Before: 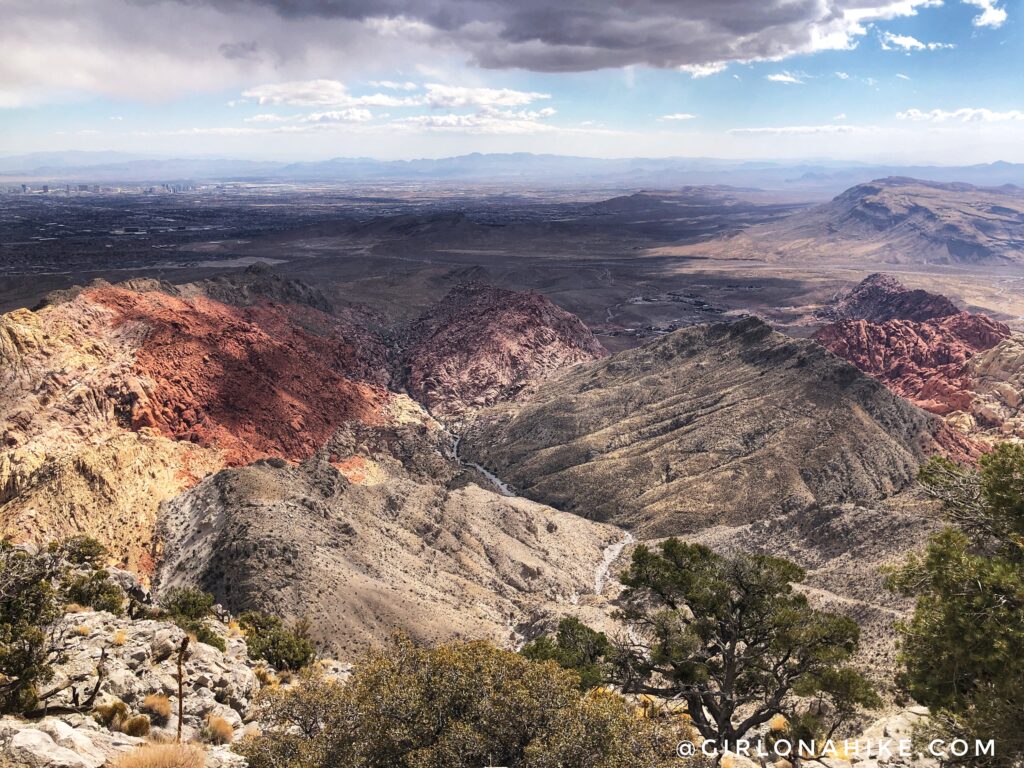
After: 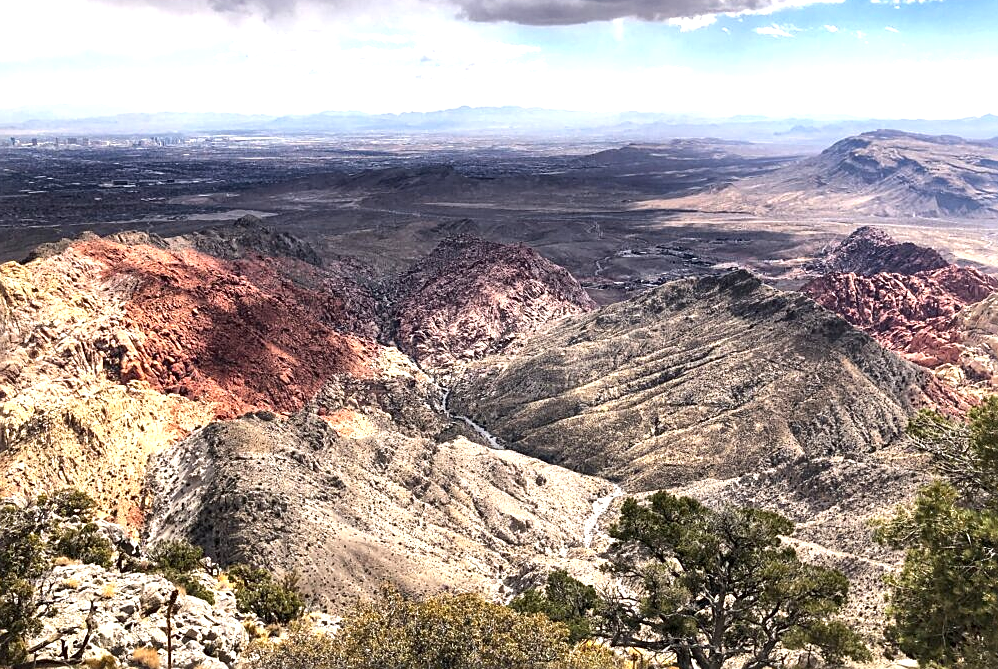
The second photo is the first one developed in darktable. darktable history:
local contrast: mode bilateral grid, contrast 25, coarseness 60, detail 151%, midtone range 0.2
crop: left 1.095%, top 6.138%, right 1.415%, bottom 6.637%
exposure: exposure 0.605 EV, compensate exposure bias true, compensate highlight preservation false
sharpen: on, module defaults
